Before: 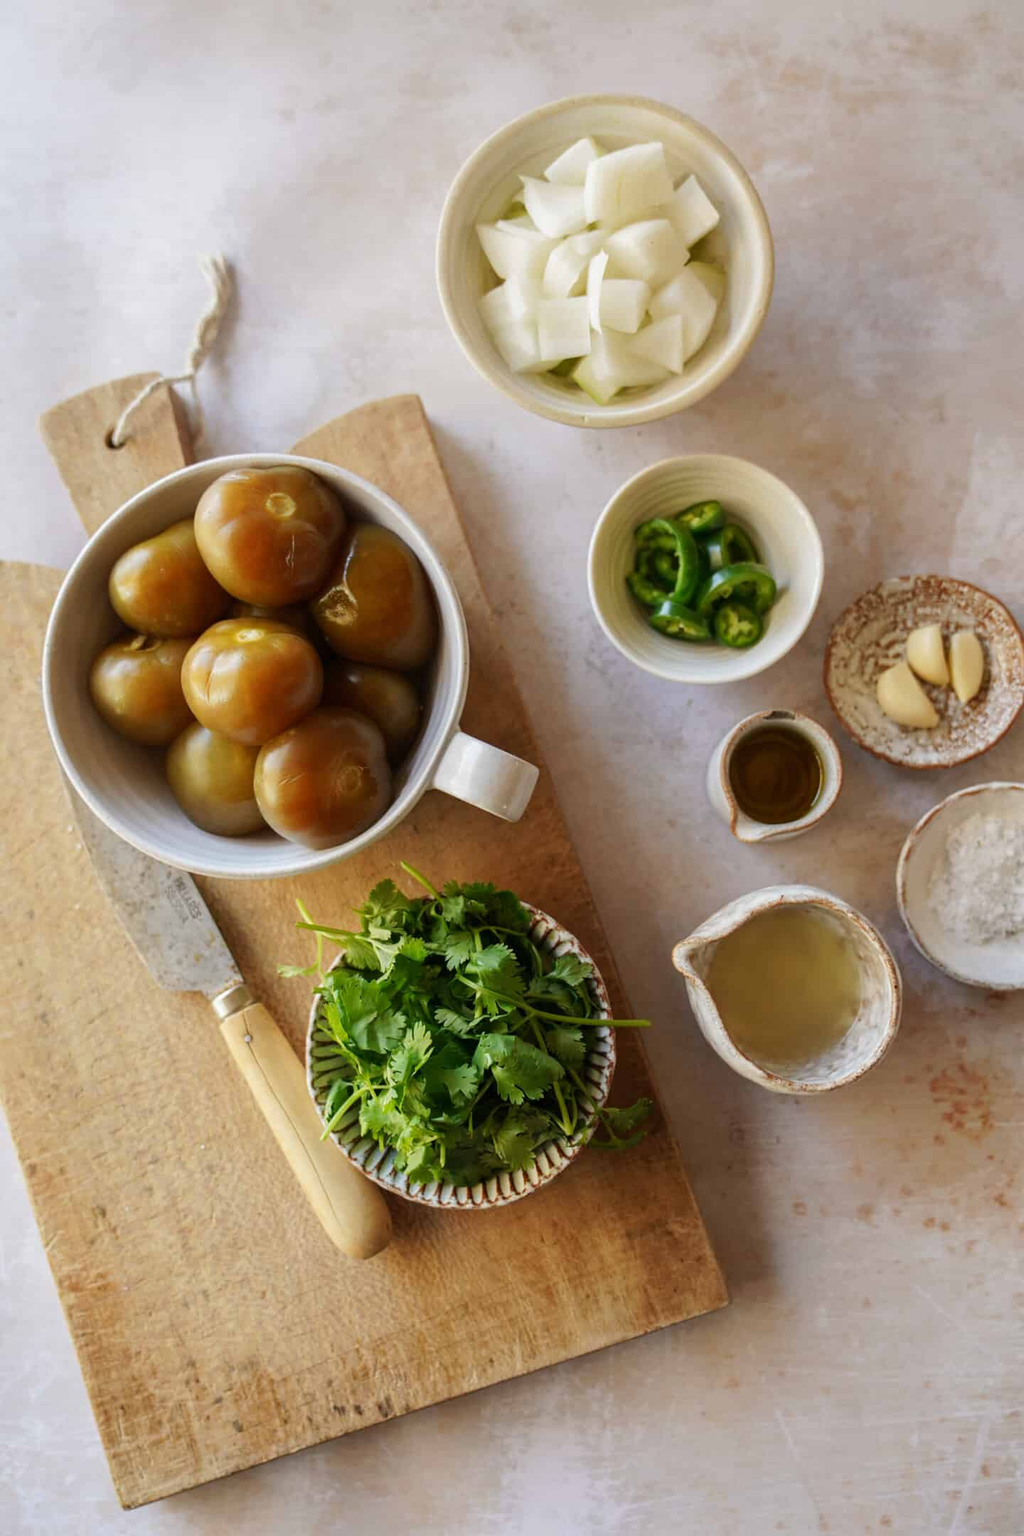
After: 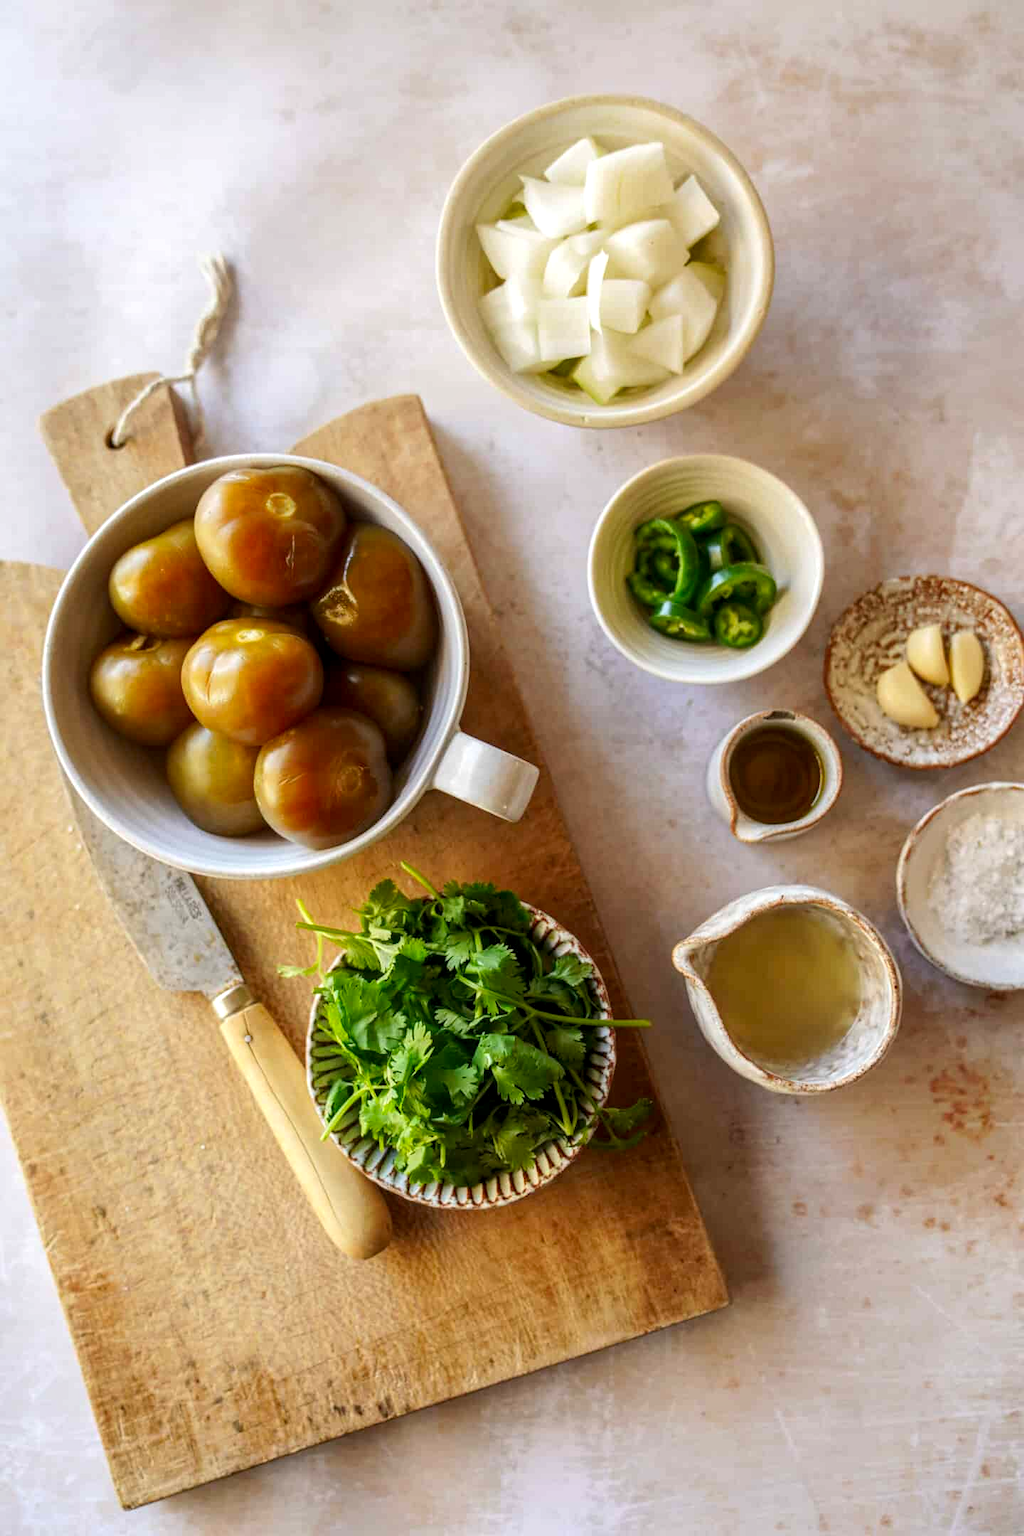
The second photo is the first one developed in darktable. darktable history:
local contrast: on, module defaults
contrast brightness saturation: contrast 0.079, saturation 0.204
exposure: exposure 0.201 EV, compensate highlight preservation false
